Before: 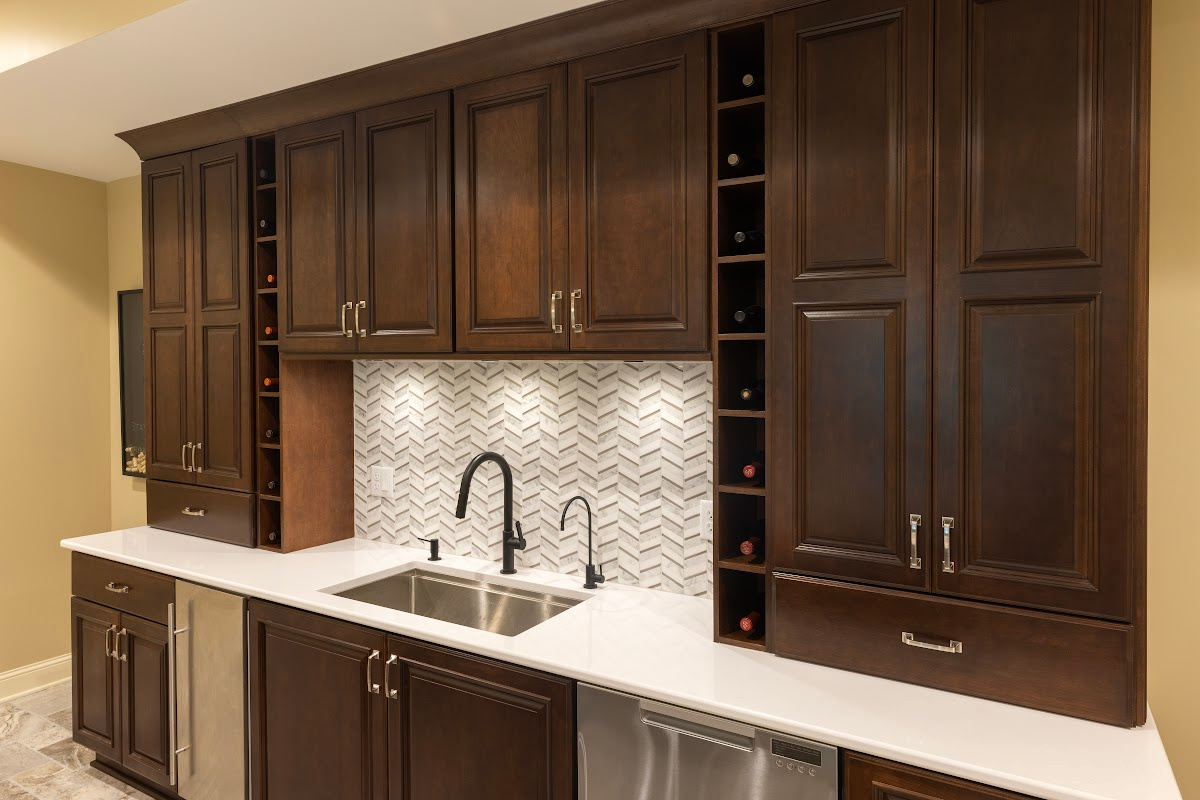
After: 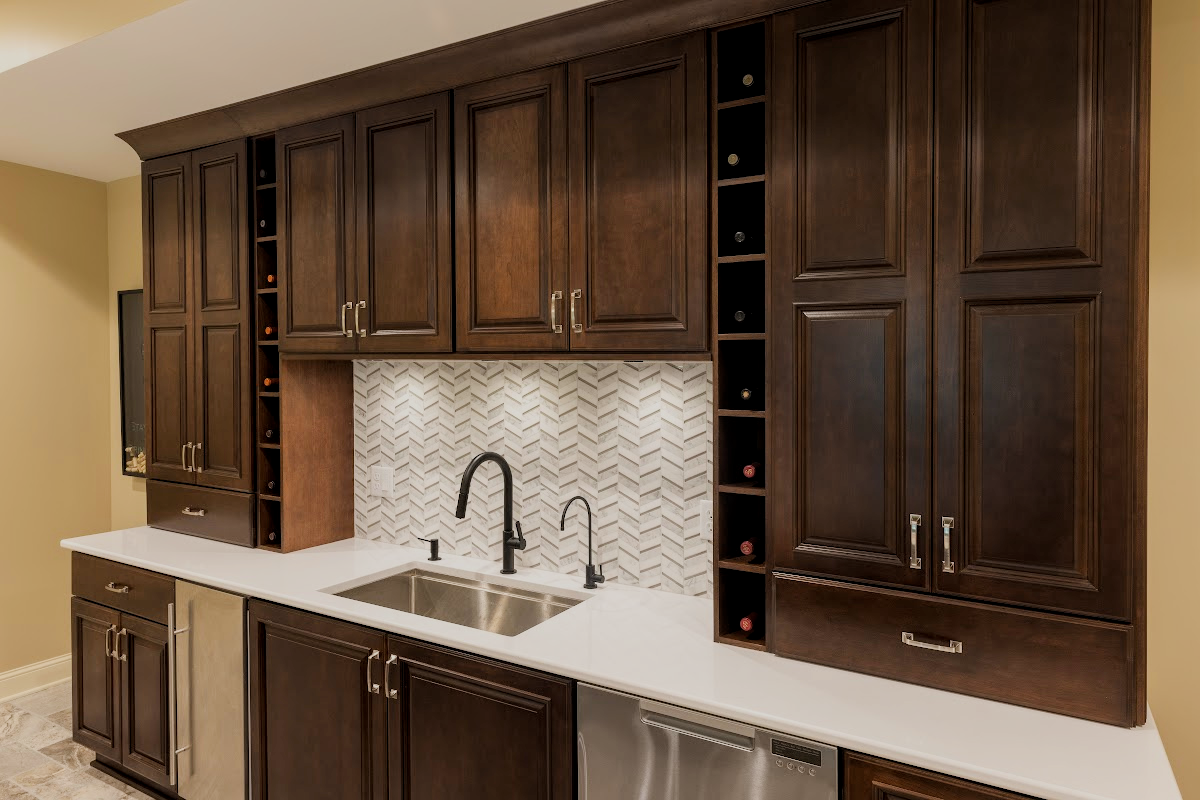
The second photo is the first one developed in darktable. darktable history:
filmic rgb: black relative exposure -7.65 EV, white relative exposure 4.56 EV, hardness 3.61
local contrast: highlights 100%, shadows 100%, detail 120%, midtone range 0.2
